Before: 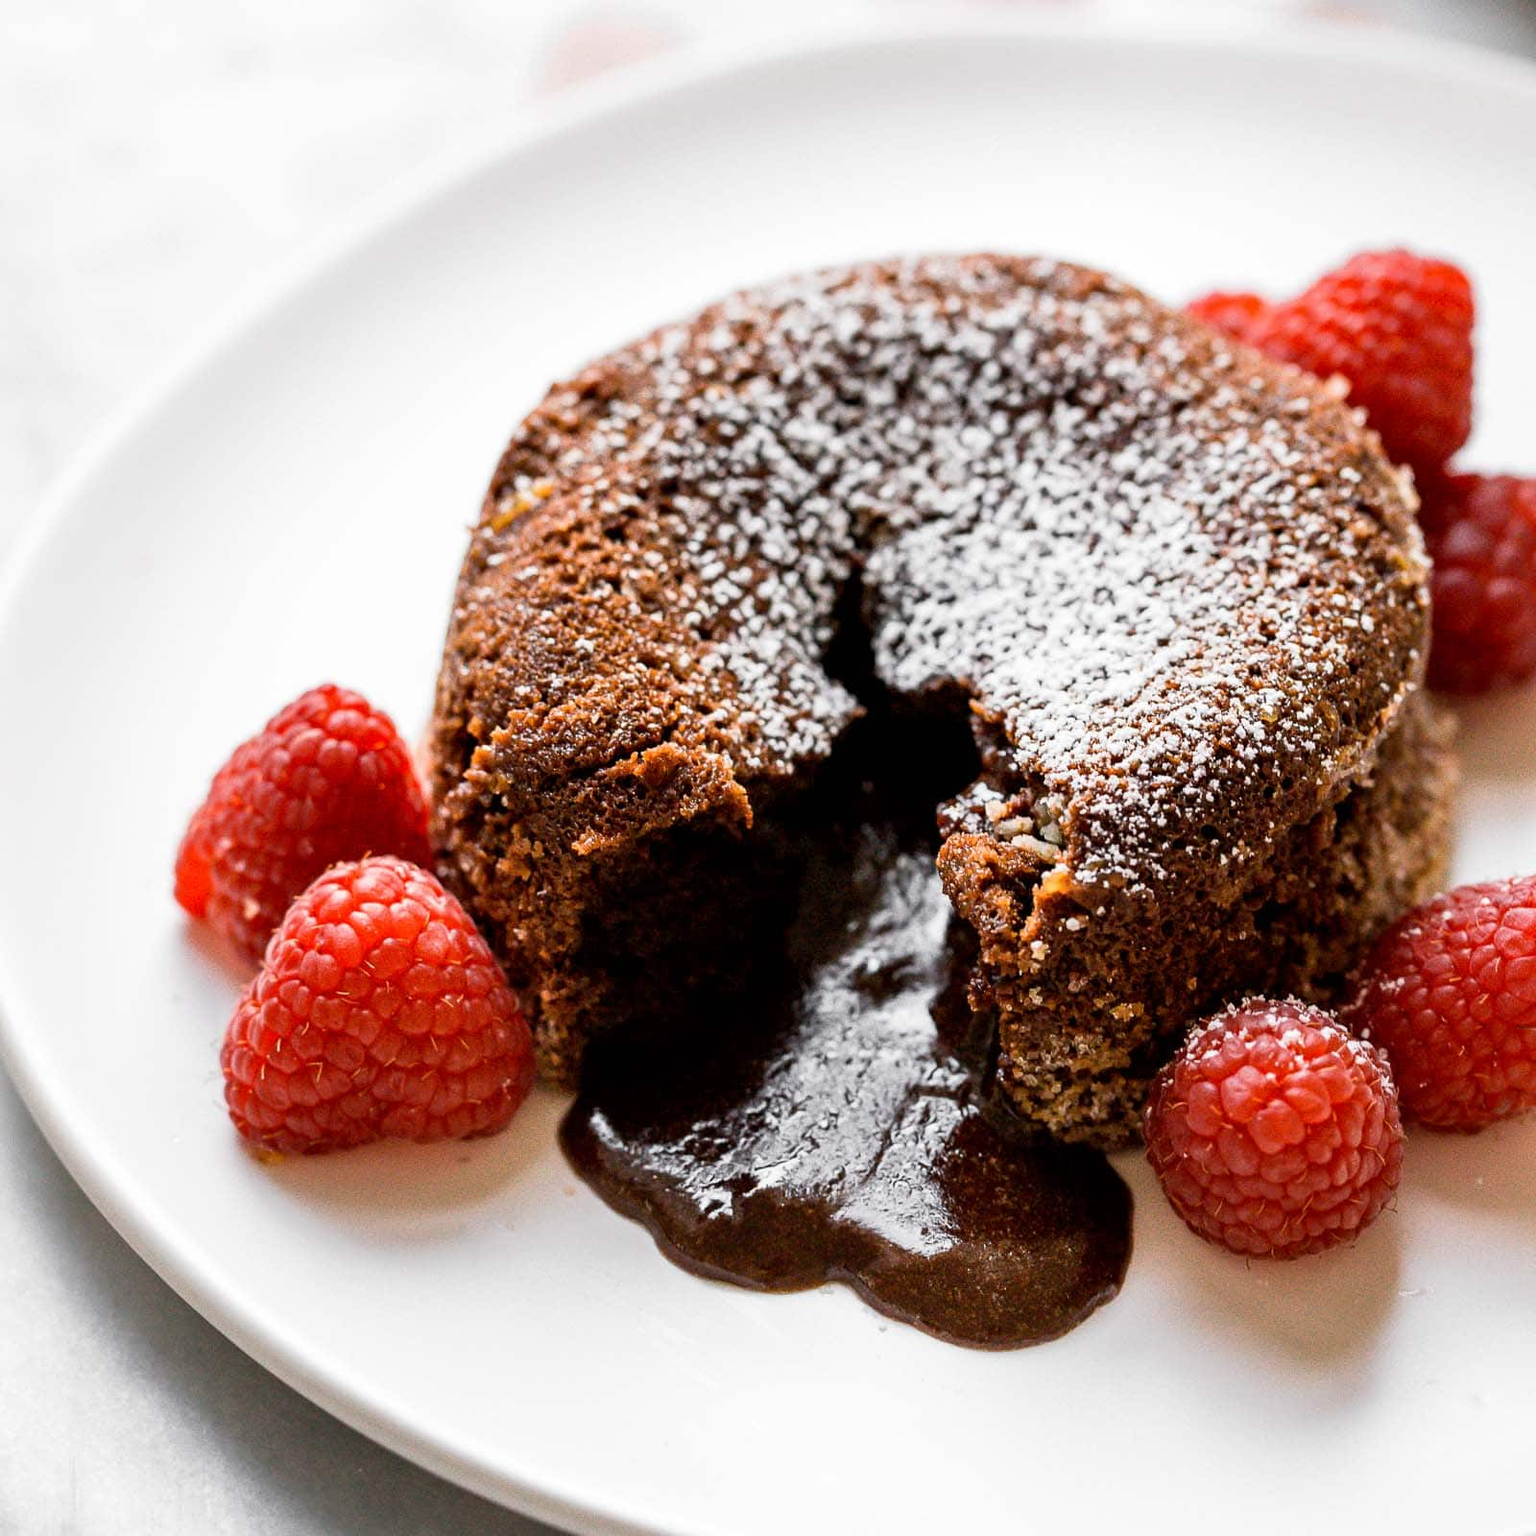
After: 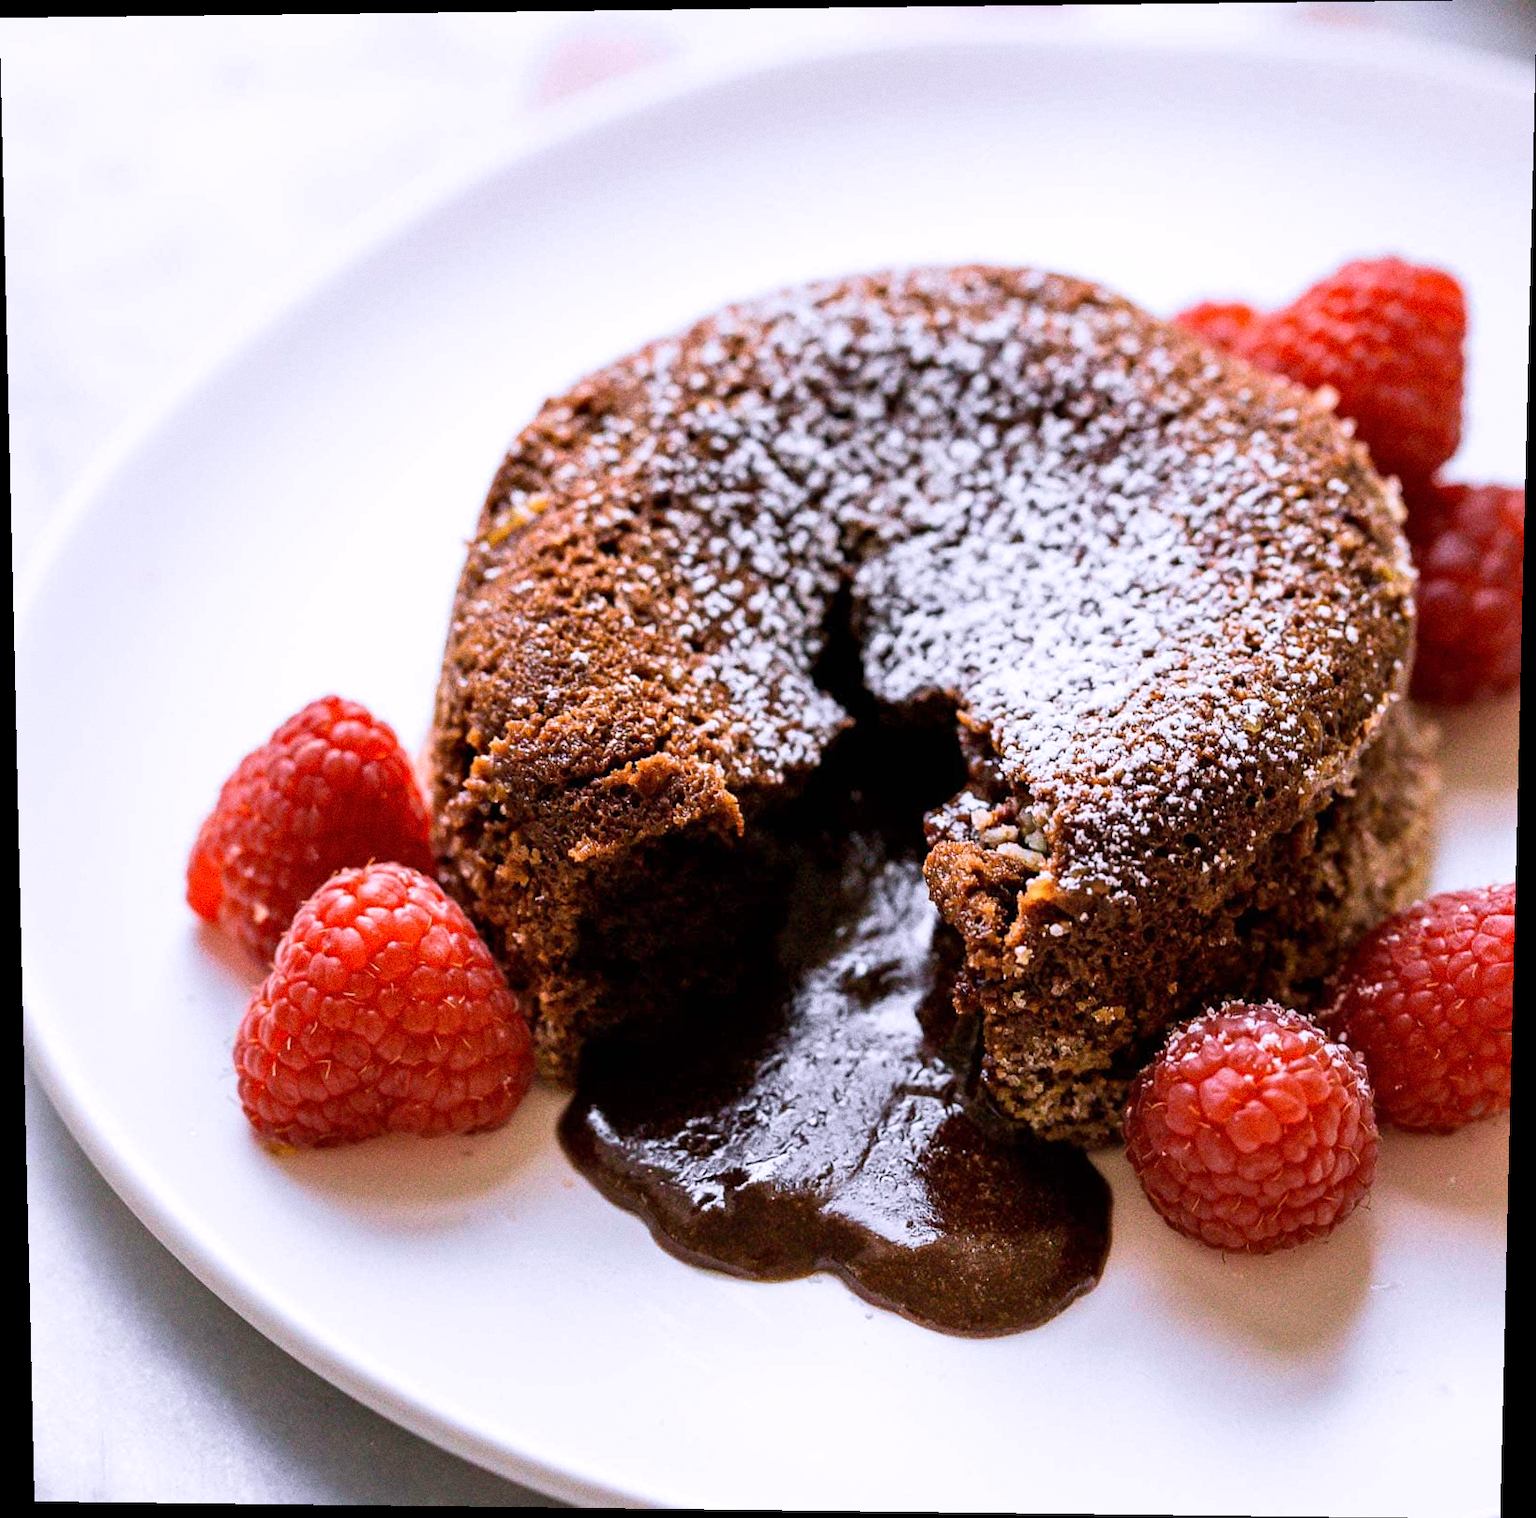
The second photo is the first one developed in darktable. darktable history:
white balance: red 1.004, blue 1.096
rotate and perspective: lens shift (vertical) 0.048, lens shift (horizontal) -0.024, automatic cropping off
grain: coarseness 0.09 ISO
velvia: on, module defaults
